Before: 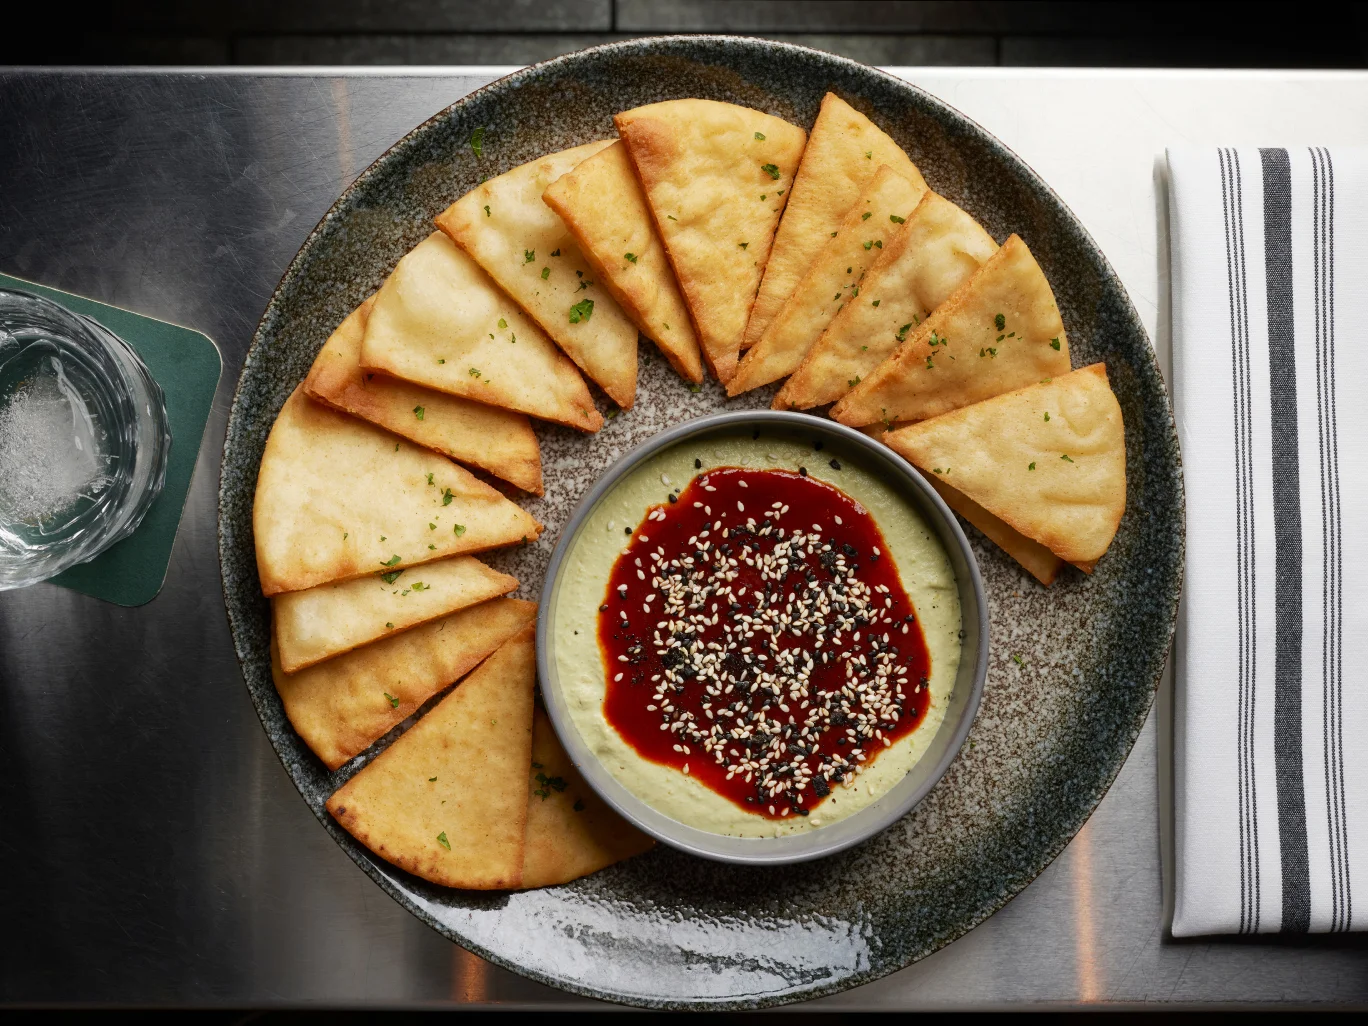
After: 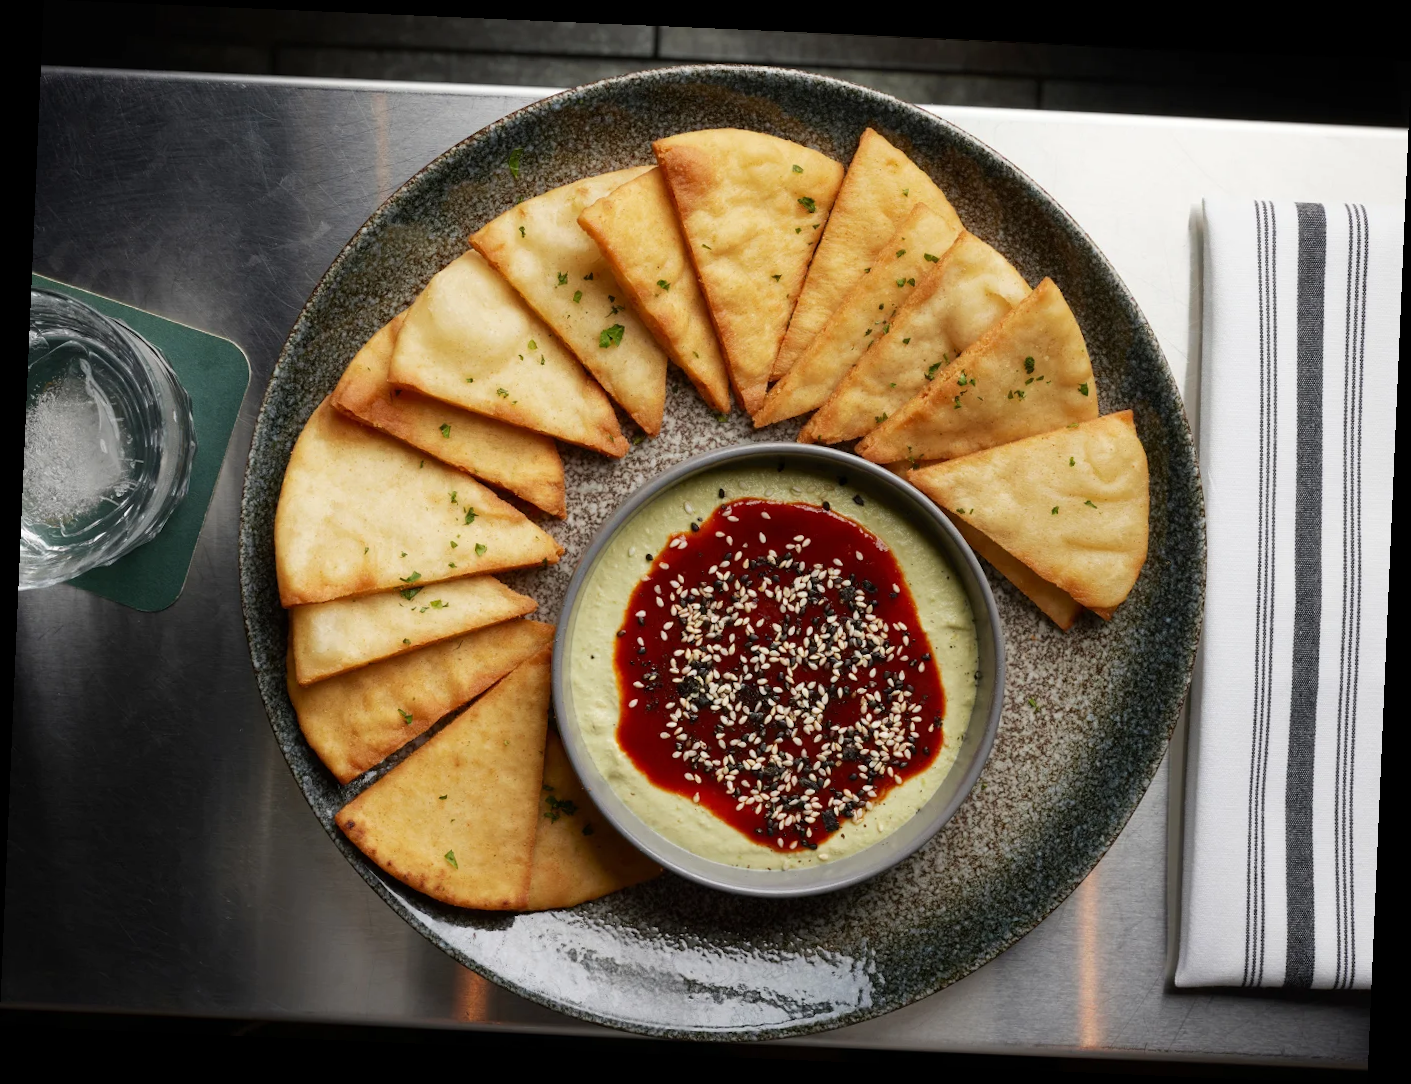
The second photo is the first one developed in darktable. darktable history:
crop and rotate: angle -2.48°
tone equalizer: on, module defaults
